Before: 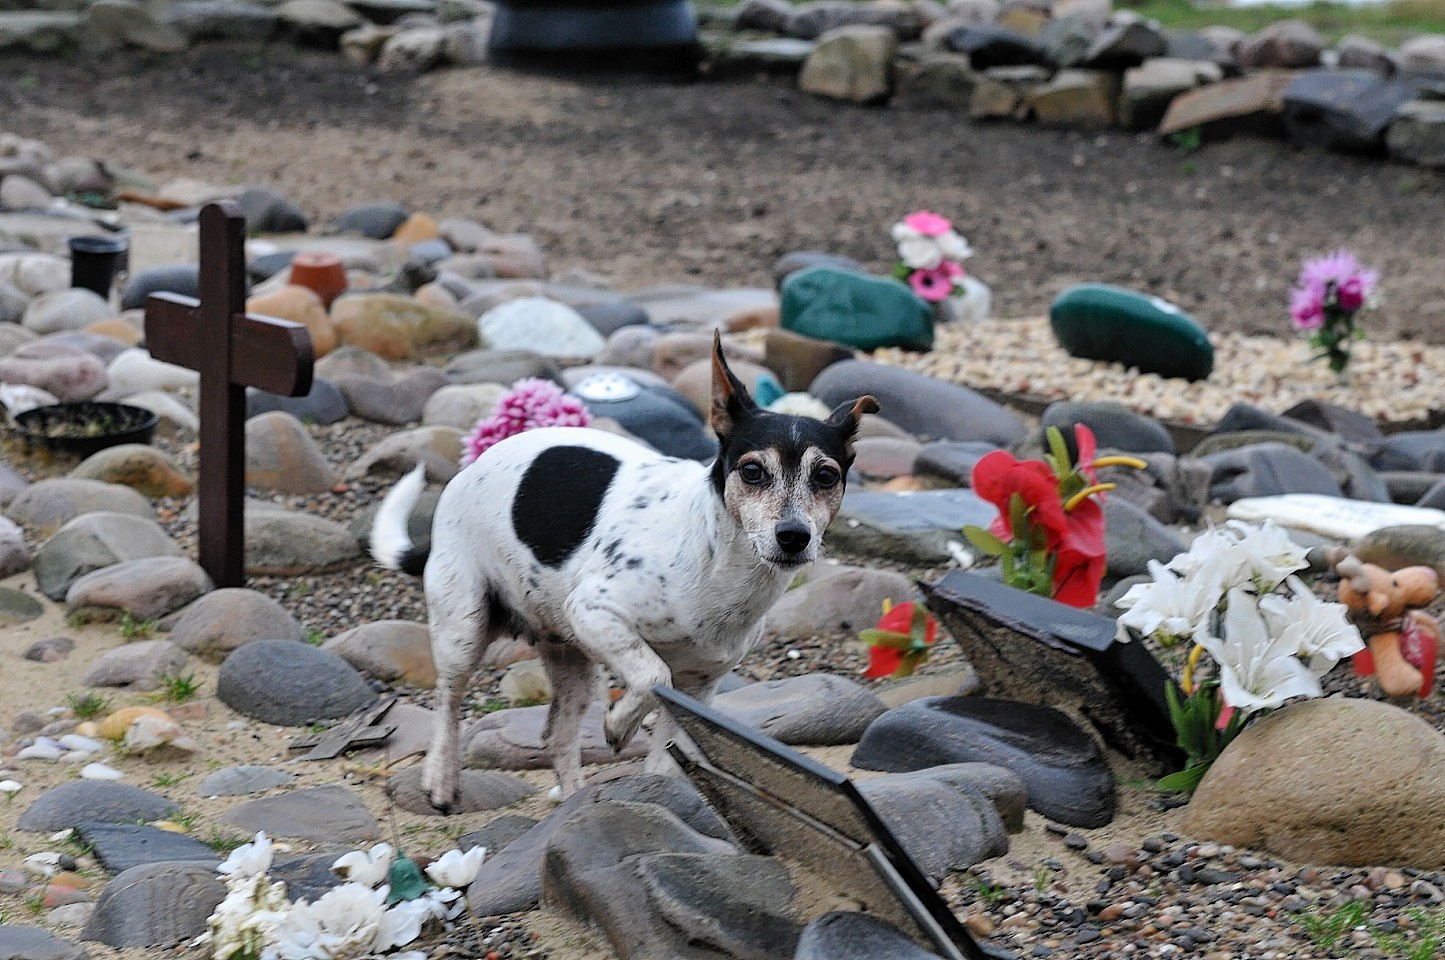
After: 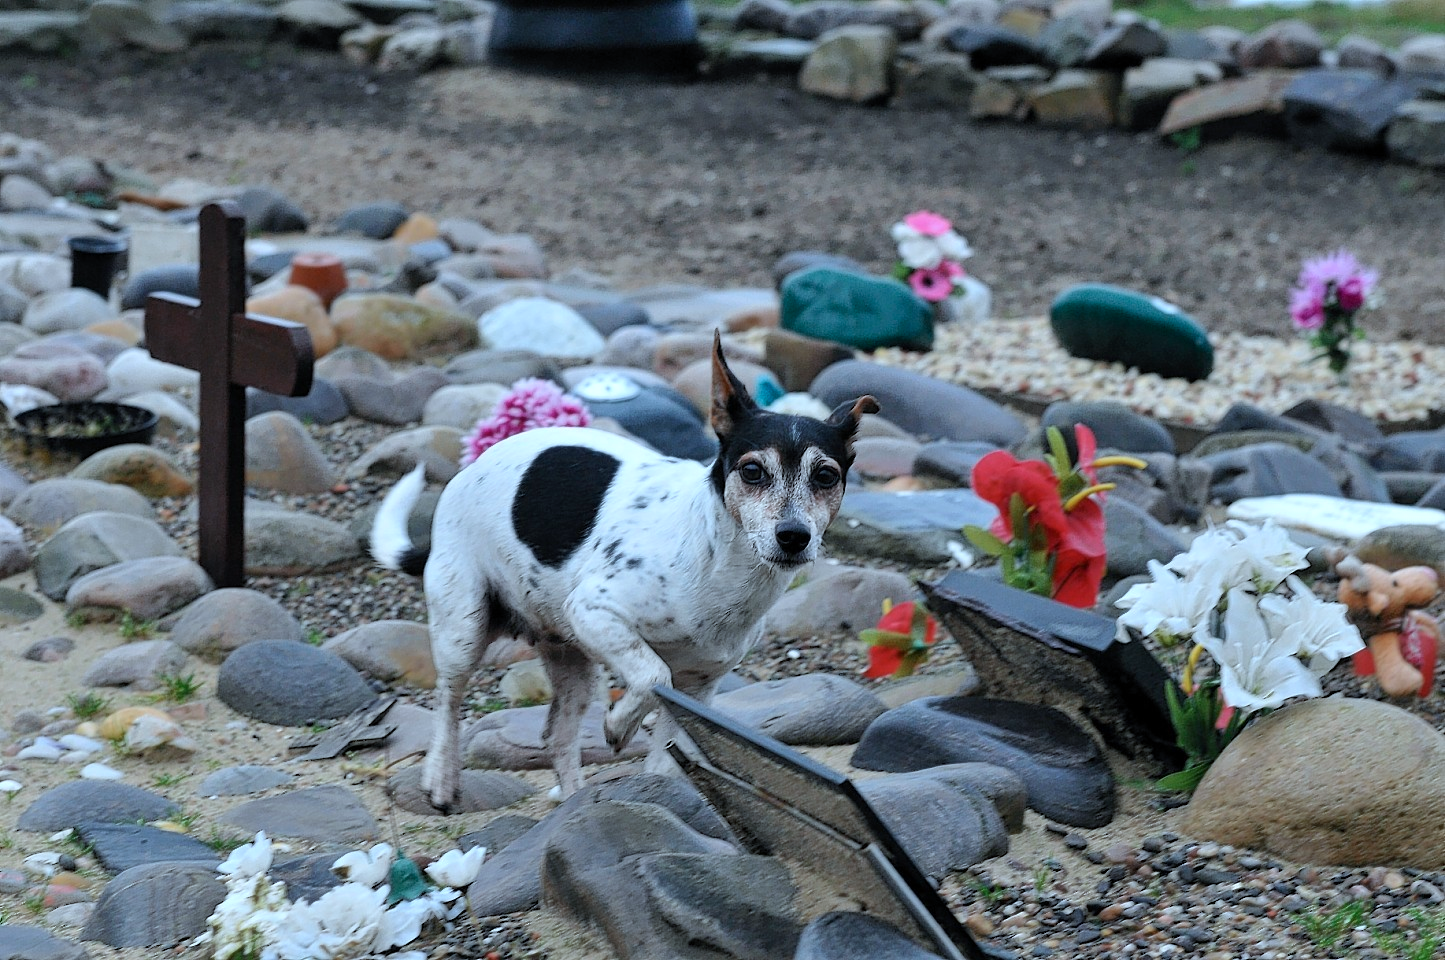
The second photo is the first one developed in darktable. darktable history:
color calibration: illuminant F (fluorescent), F source F9 (Cool White Deluxe 4150 K) – high CRI, x 0.374, y 0.373, temperature 4162.95 K
